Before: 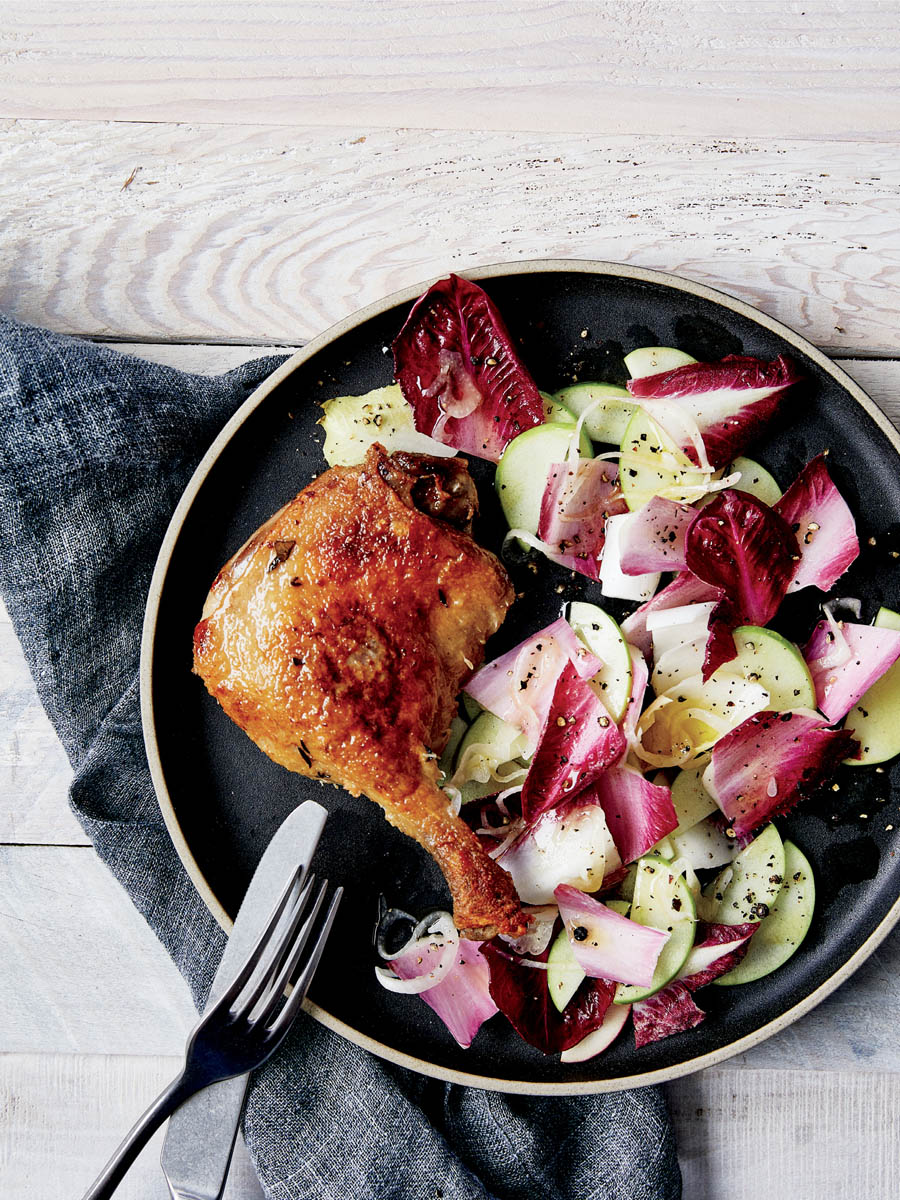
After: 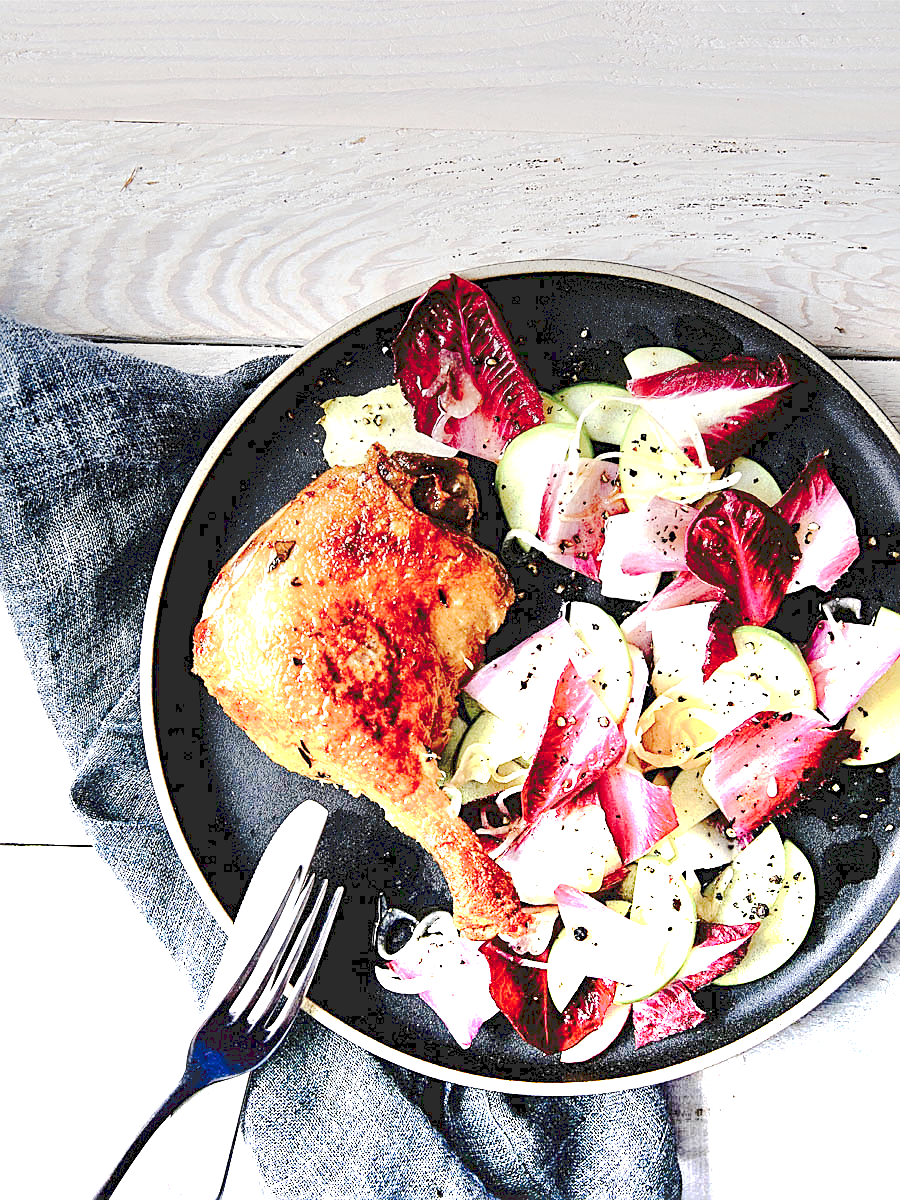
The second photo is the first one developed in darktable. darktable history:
tone curve: curves: ch0 [(0, 0) (0.003, 0.169) (0.011, 0.169) (0.025, 0.169) (0.044, 0.173) (0.069, 0.178) (0.1, 0.183) (0.136, 0.185) (0.177, 0.197) (0.224, 0.227) (0.277, 0.292) (0.335, 0.391) (0.399, 0.491) (0.468, 0.592) (0.543, 0.672) (0.623, 0.734) (0.709, 0.785) (0.801, 0.844) (0.898, 0.893) (1, 1)], preserve colors none
graduated density: density -3.9 EV
sharpen: on, module defaults
